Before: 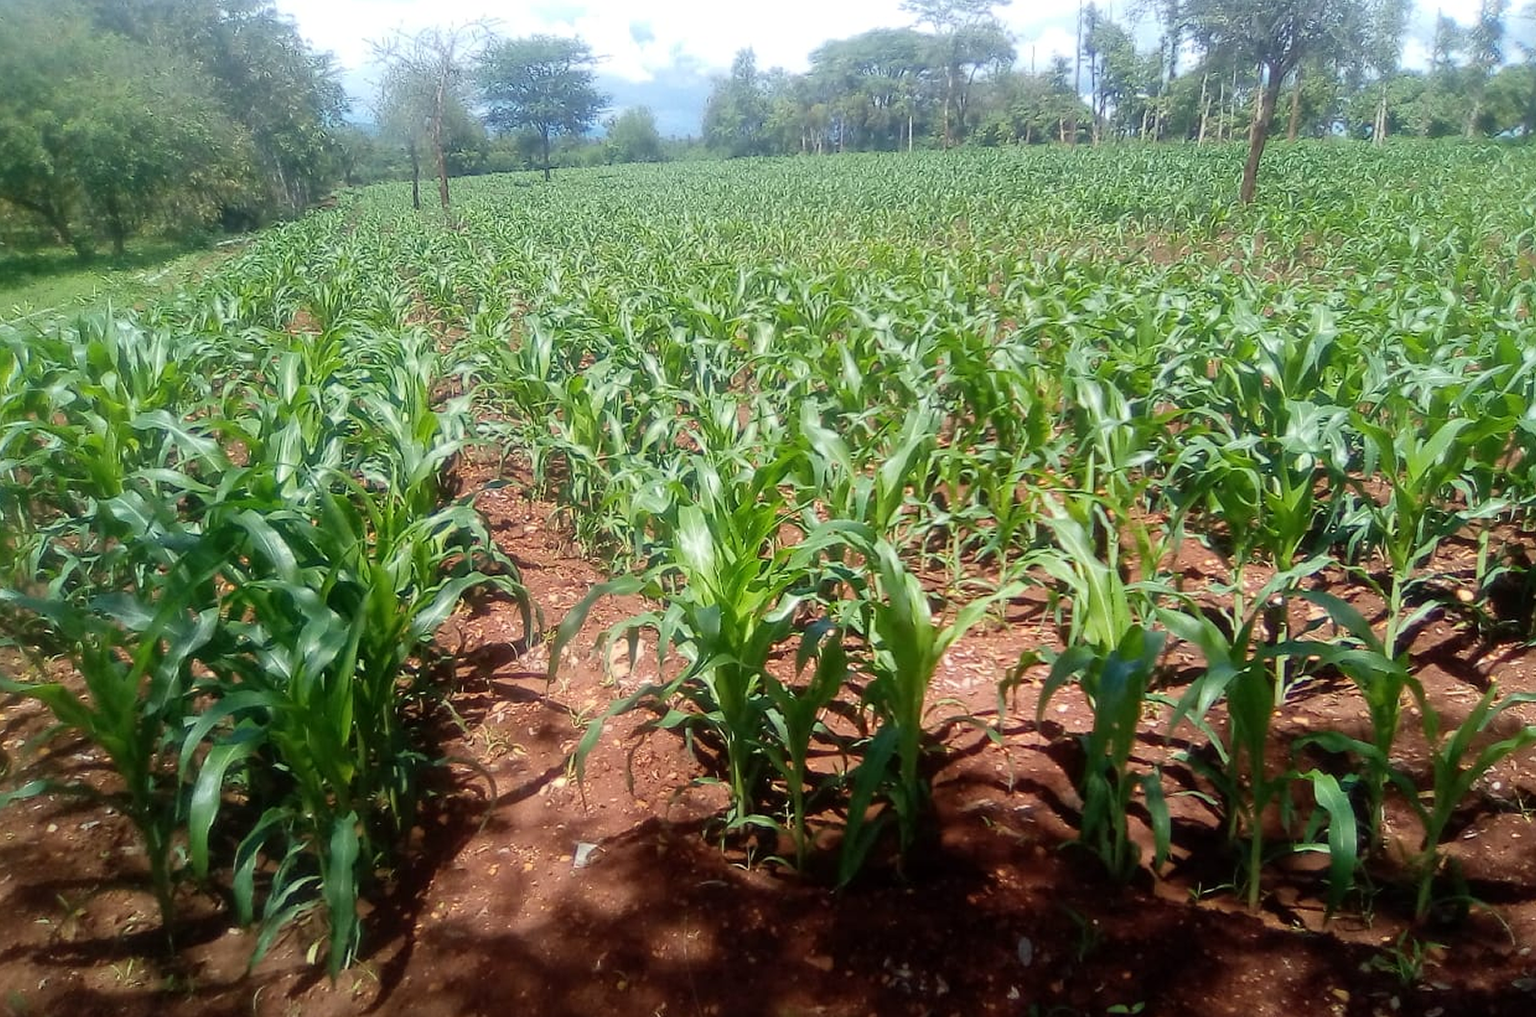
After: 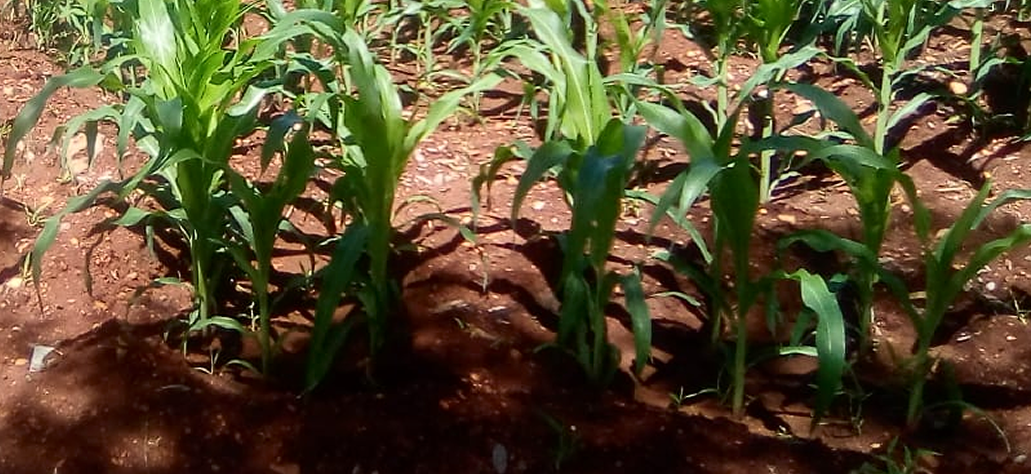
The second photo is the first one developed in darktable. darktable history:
crop and rotate: left 35.509%, top 50.238%, bottom 4.934%
sharpen: amount 0.2
contrast brightness saturation: contrast 0.14
